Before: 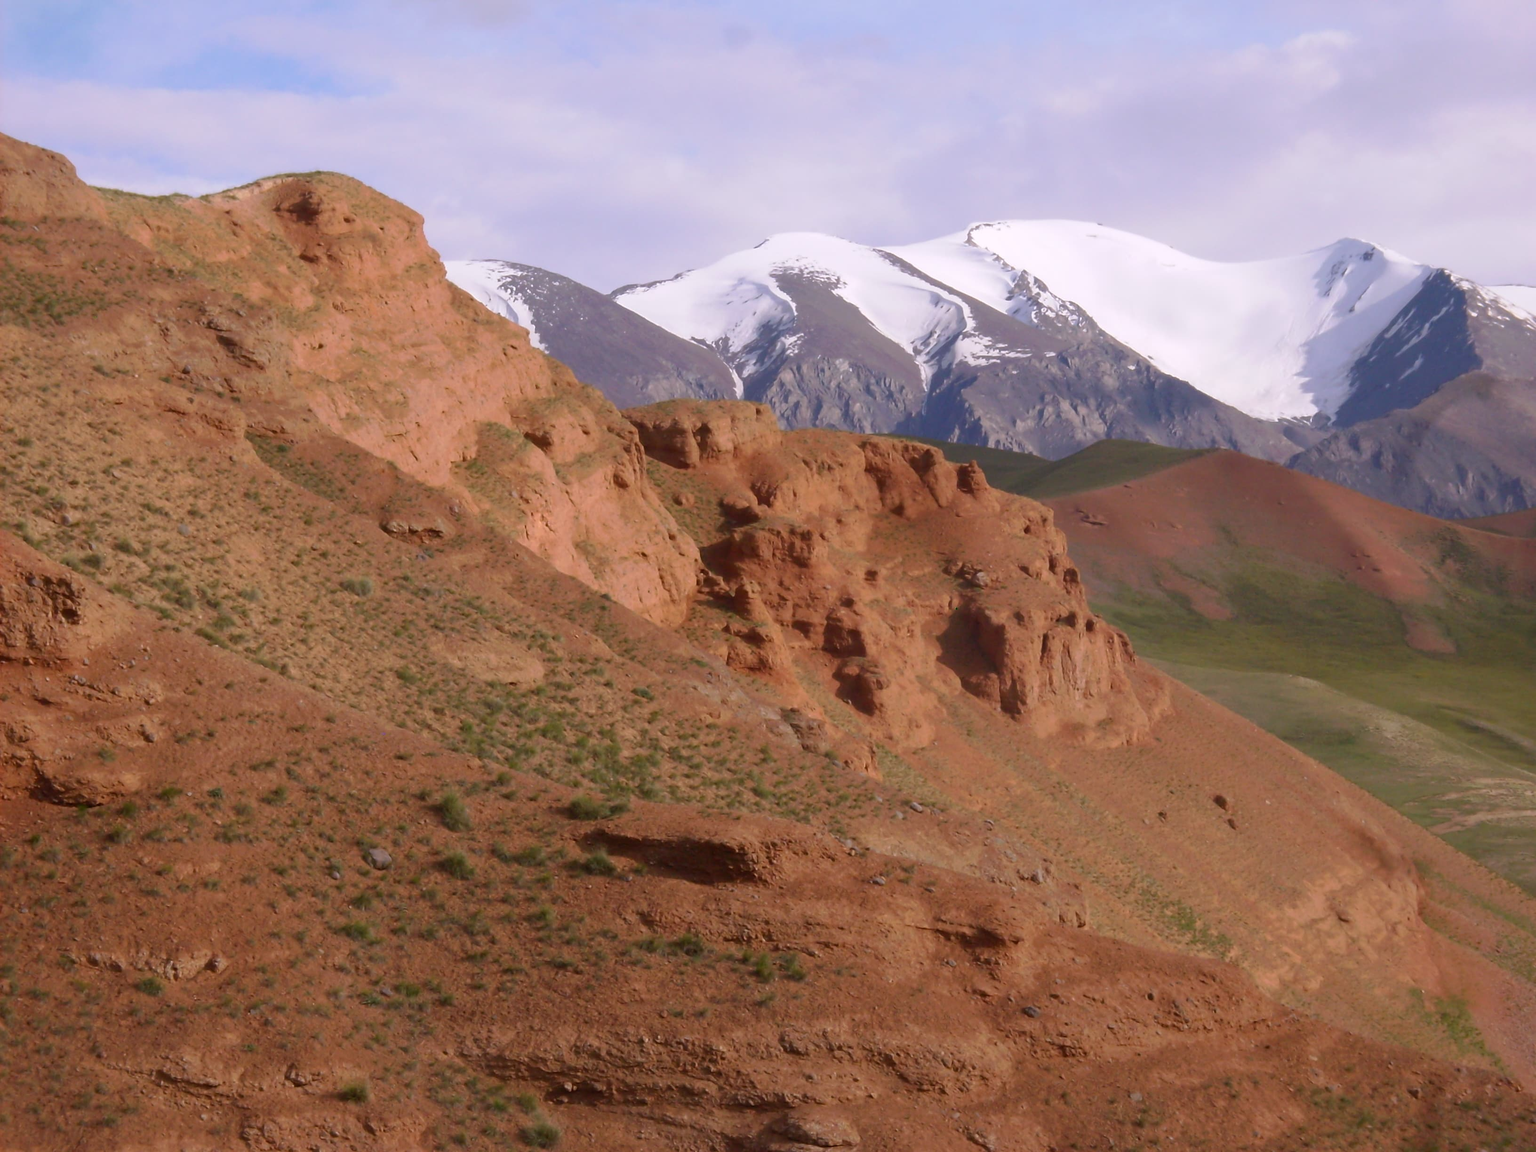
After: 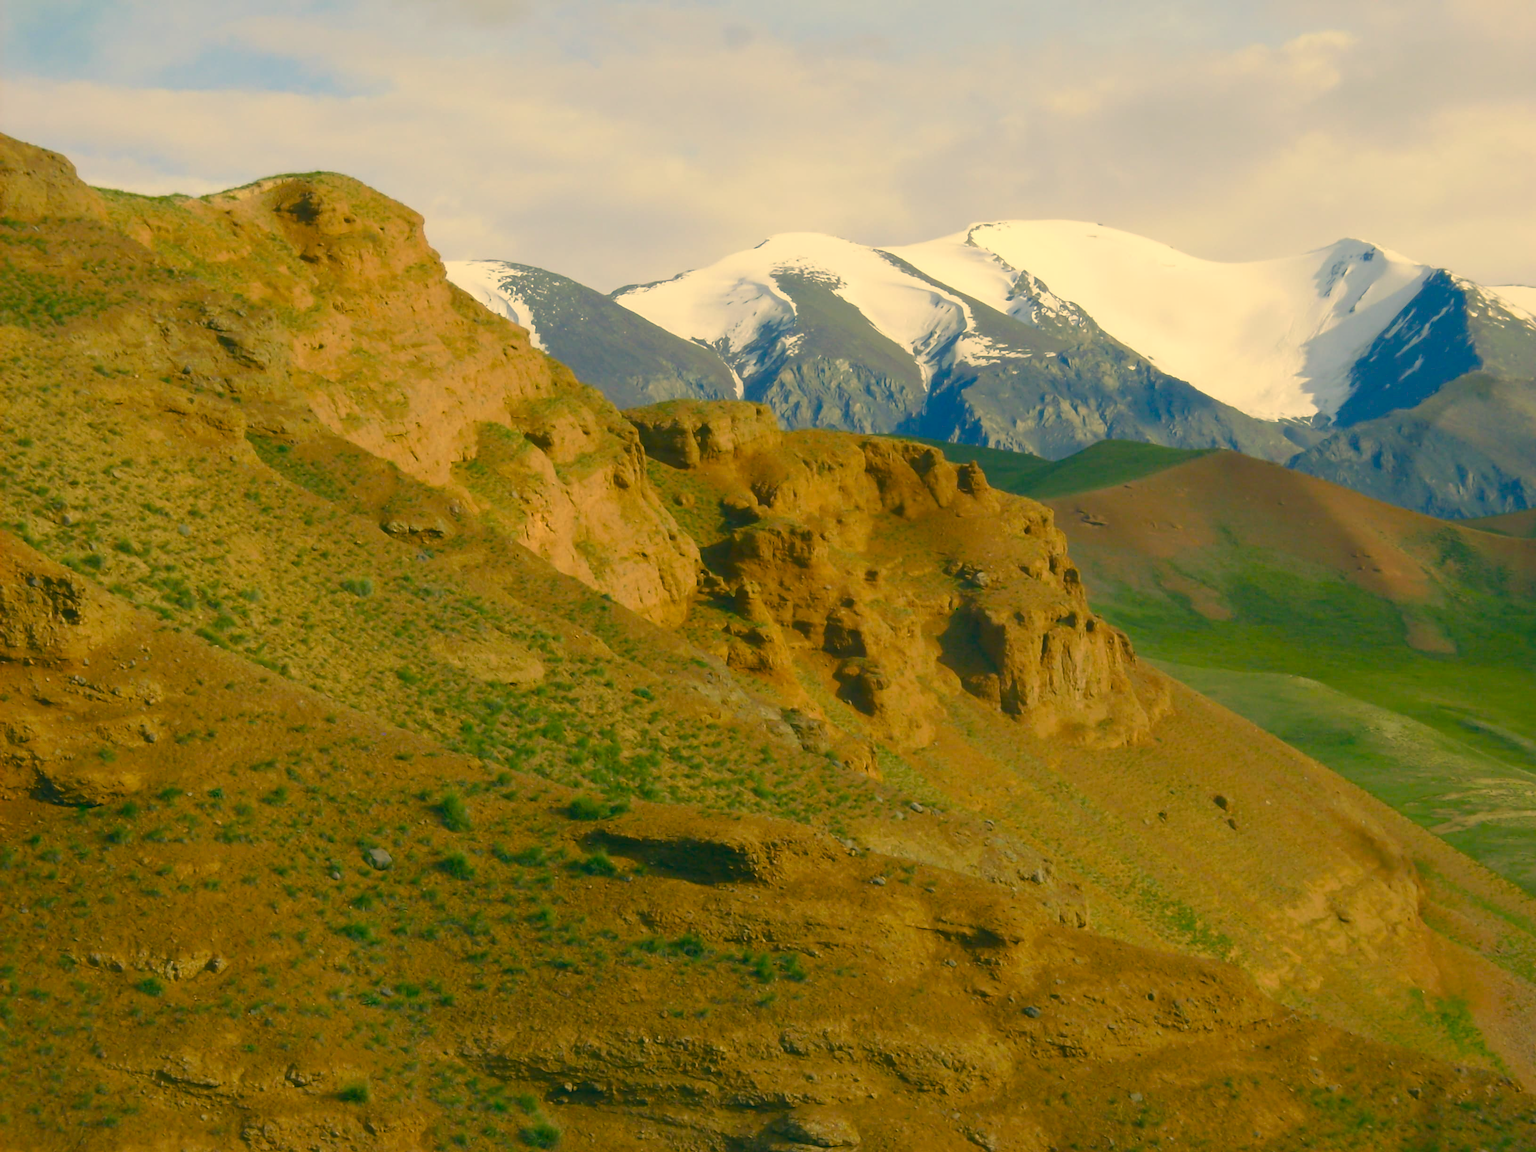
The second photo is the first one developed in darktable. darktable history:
color balance rgb: shadows lift › chroma 3%, shadows lift › hue 280.8°, power › hue 330°, highlights gain › chroma 3%, highlights gain › hue 75.6°, global offset › luminance 0.7%, perceptual saturation grading › global saturation 20%, perceptual saturation grading › highlights -25%, perceptual saturation grading › shadows 50%, global vibrance 20.33%
color correction: highlights a* 1.83, highlights b* 34.02, shadows a* -36.68, shadows b* -5.48
